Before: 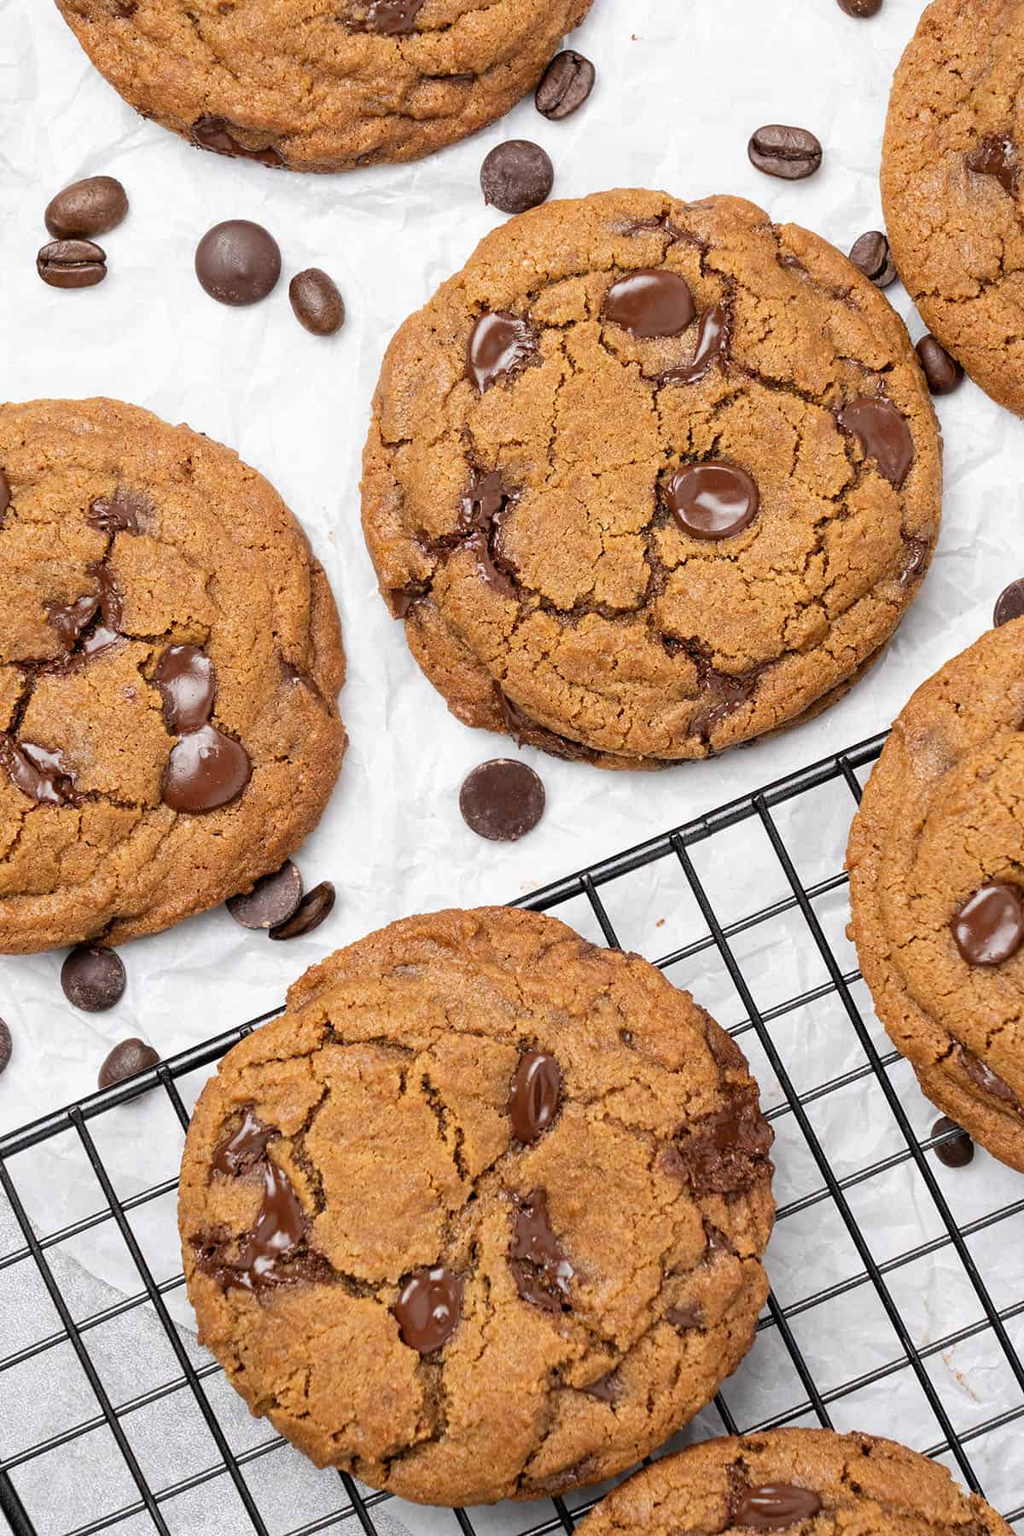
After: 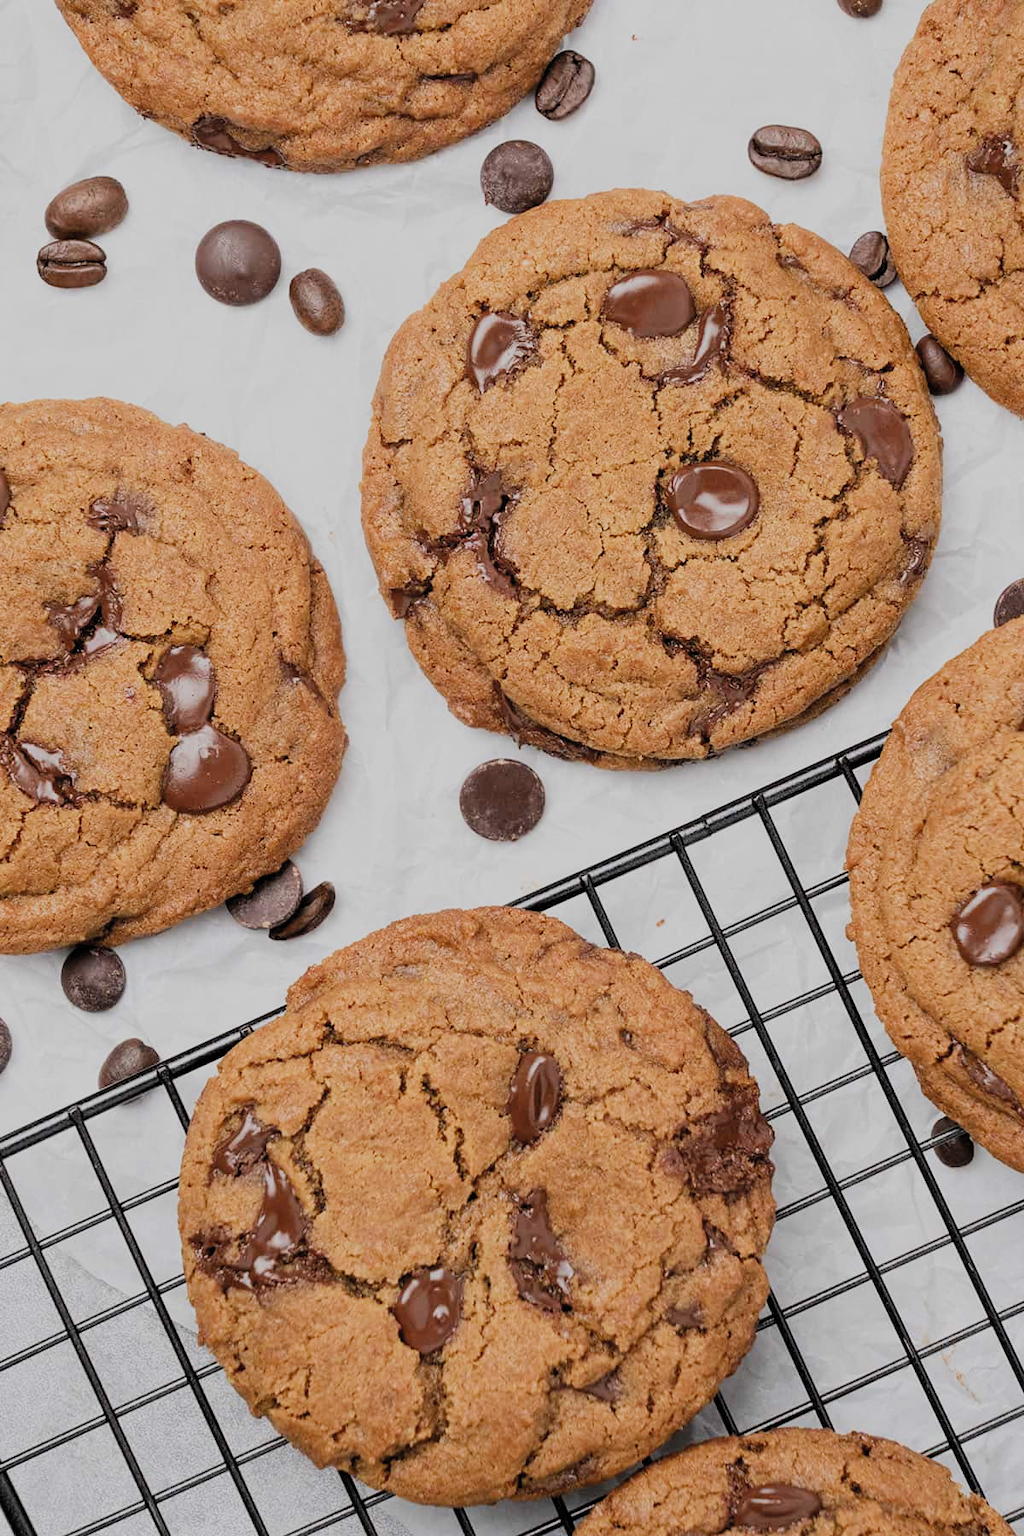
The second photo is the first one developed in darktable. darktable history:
filmic rgb: black relative exposure -7.65 EV, white relative exposure 4.56 EV, hardness 3.61, contrast 0.988, color science v5 (2021), contrast in shadows safe, contrast in highlights safe
